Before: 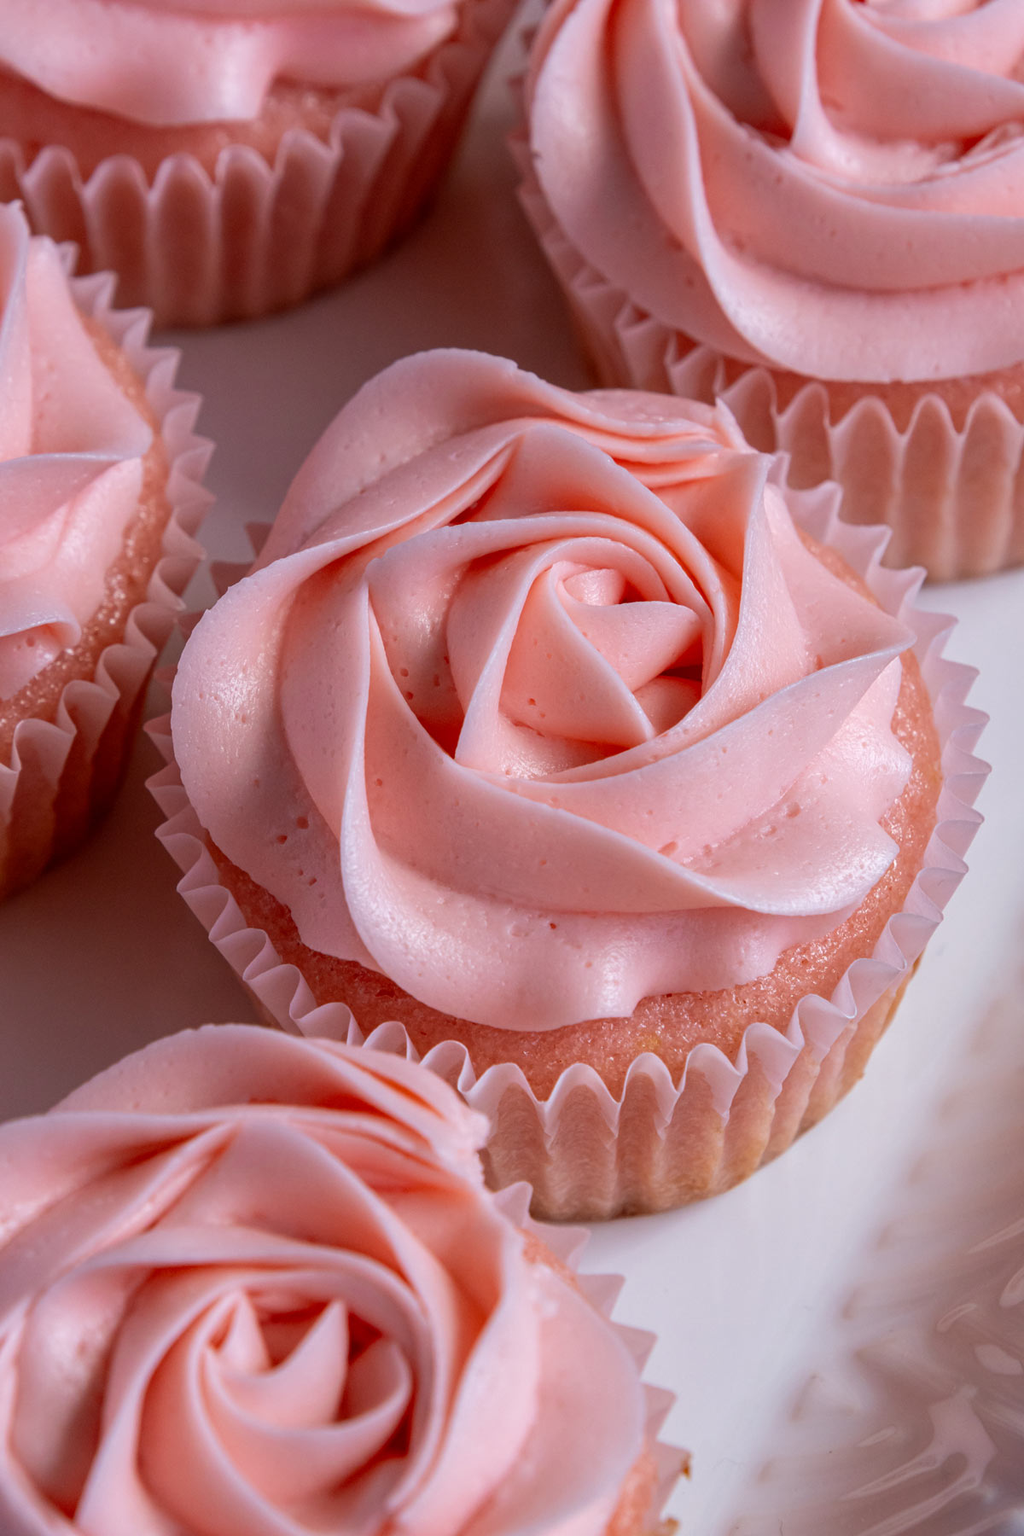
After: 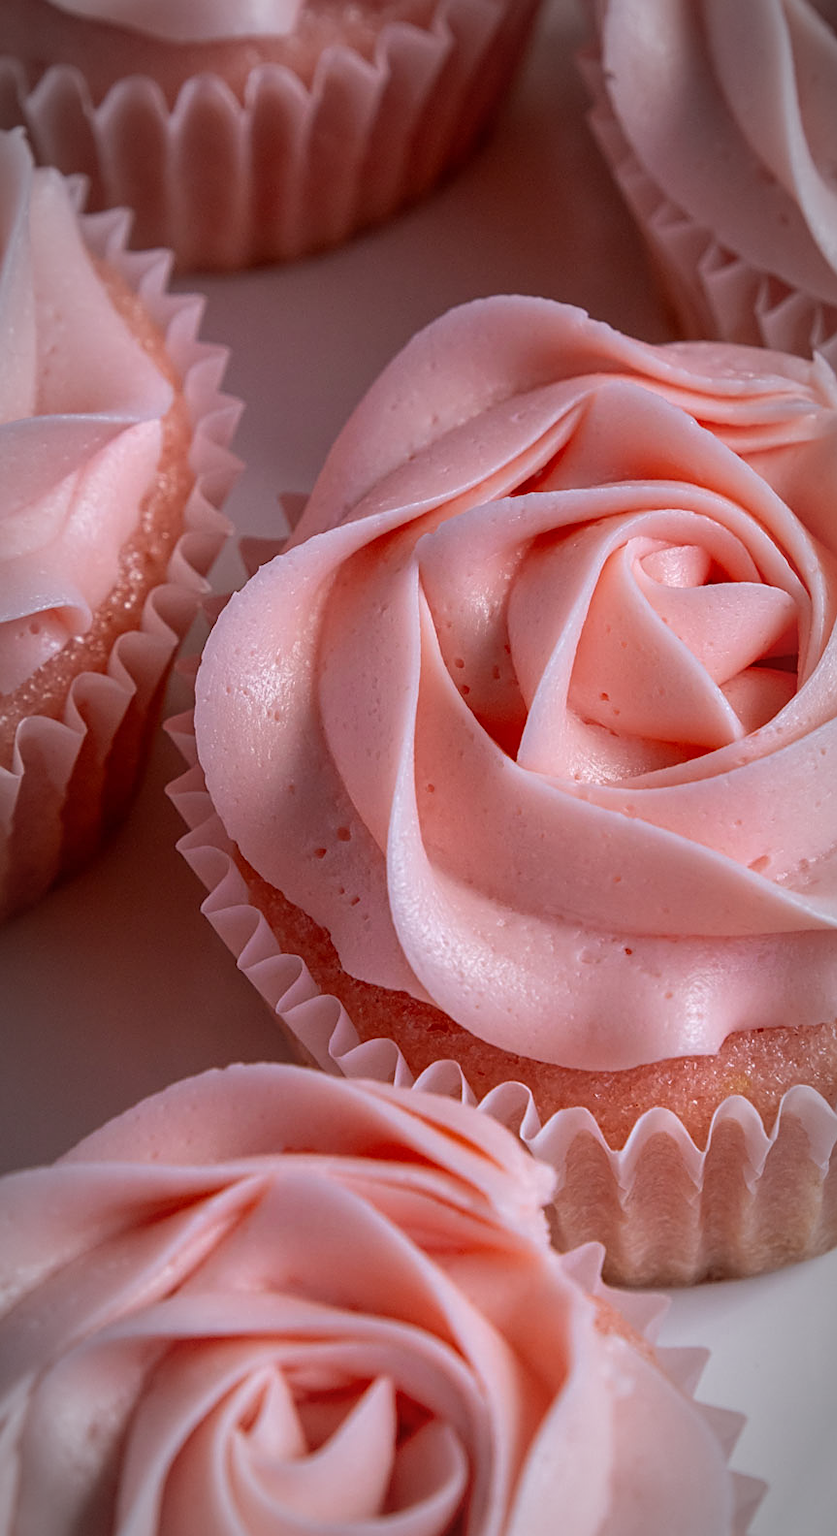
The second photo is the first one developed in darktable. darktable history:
crop: top 5.803%, right 27.864%, bottom 5.804%
vignetting: automatic ratio true
sharpen: on, module defaults
